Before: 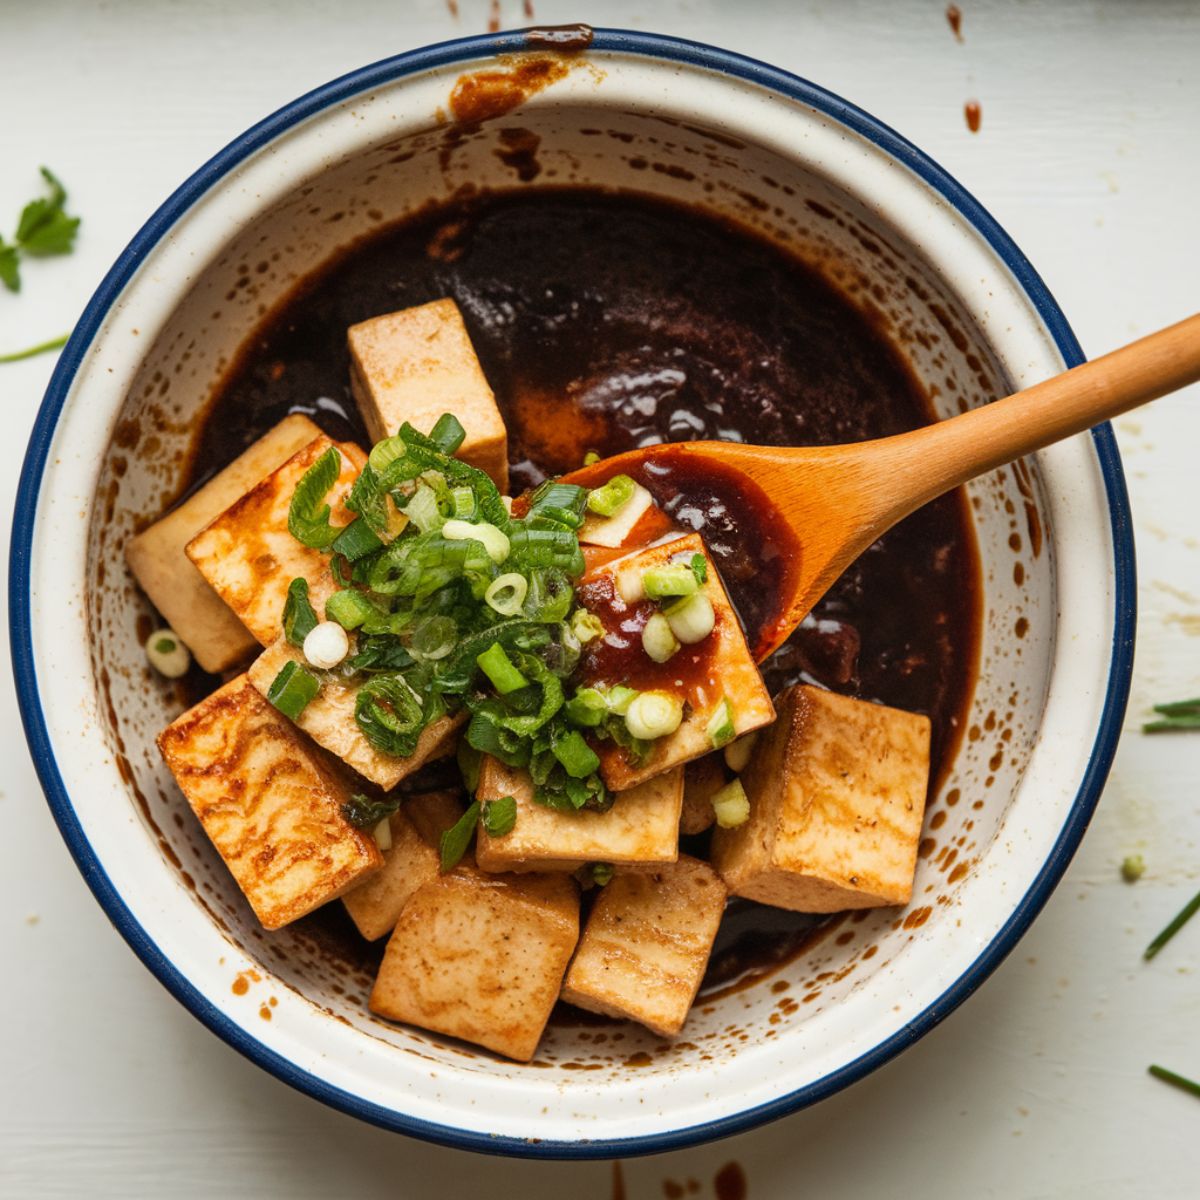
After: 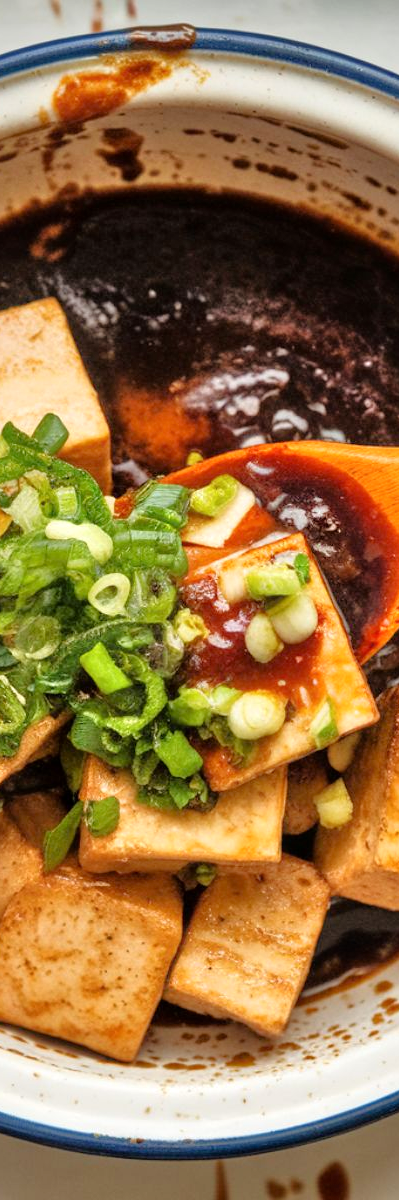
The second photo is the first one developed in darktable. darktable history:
tone equalizer: -7 EV 0.146 EV, -6 EV 0.623 EV, -5 EV 1.18 EV, -4 EV 1.37 EV, -3 EV 1.16 EV, -2 EV 0.6 EV, -1 EV 0.148 EV, mask exposure compensation -0.514 EV
local contrast: mode bilateral grid, contrast 21, coarseness 50, detail 119%, midtone range 0.2
crop: left 33.165%, right 33.576%
